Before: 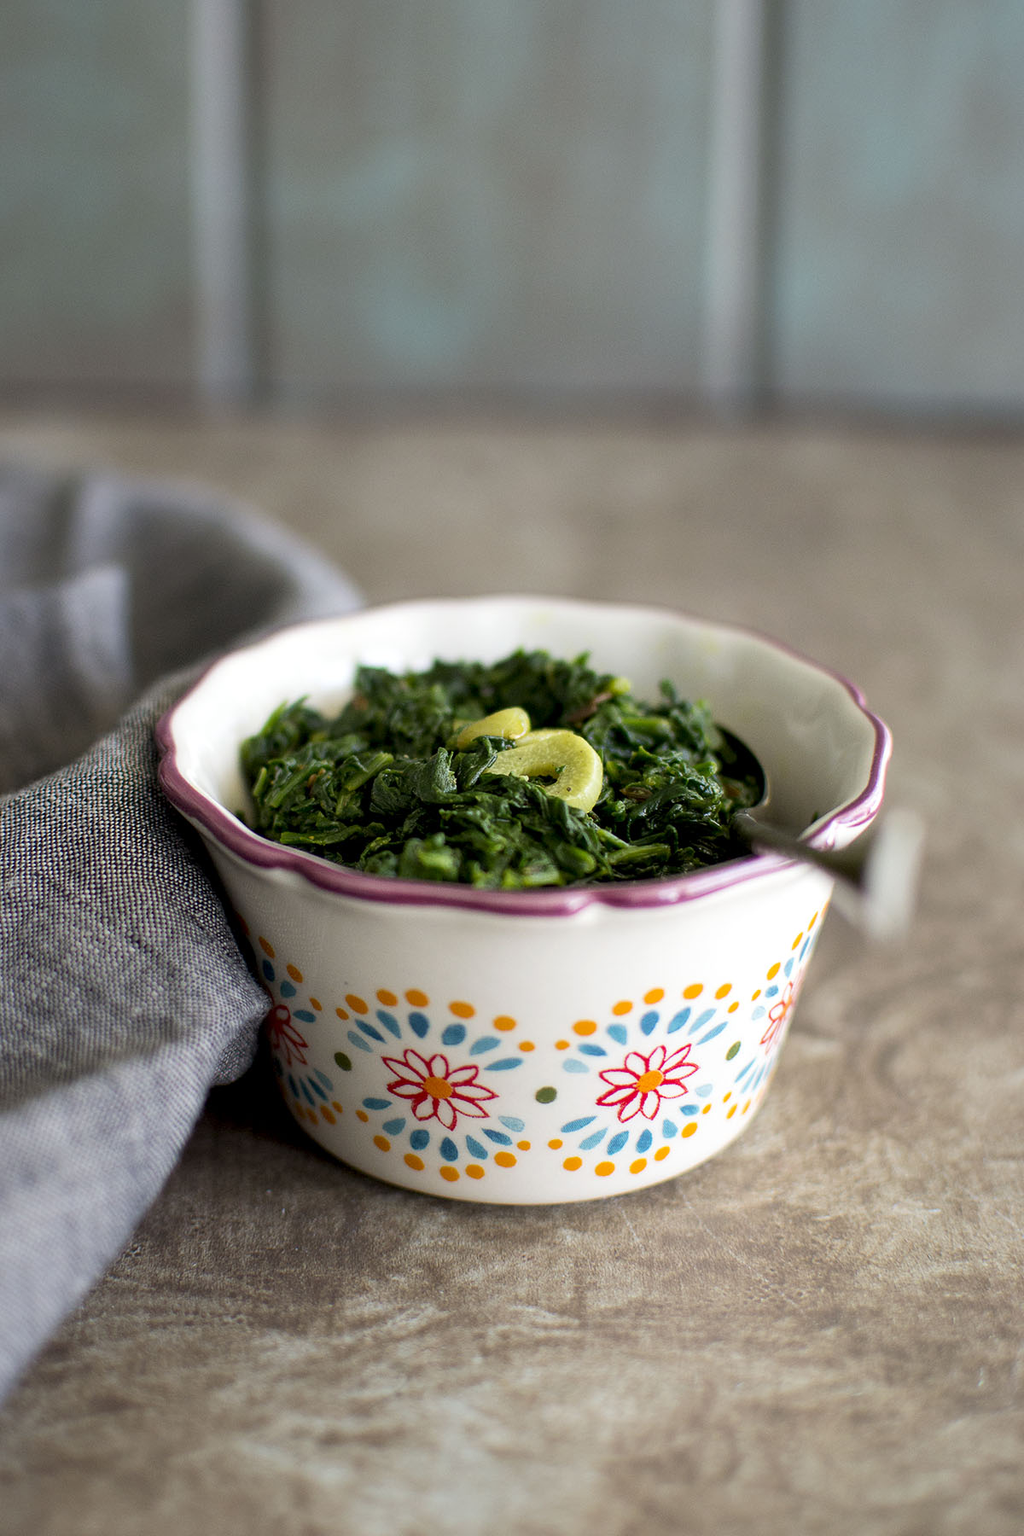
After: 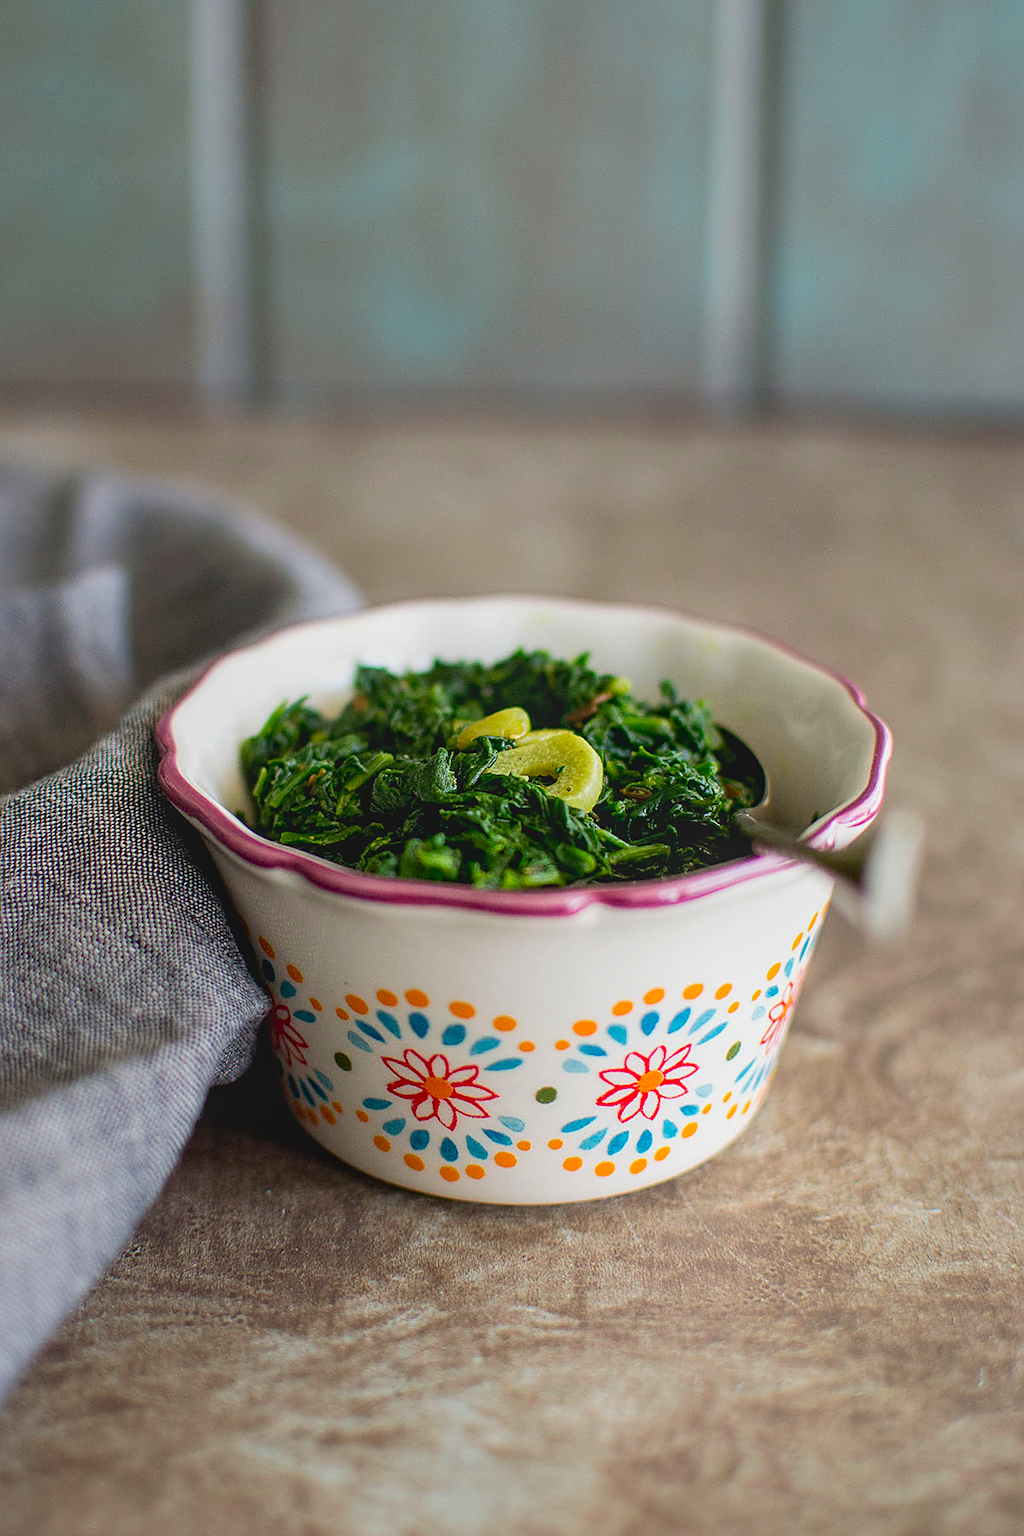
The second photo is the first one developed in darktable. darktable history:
local contrast: on, module defaults
sharpen: on, module defaults
contrast brightness saturation: contrast -0.187, saturation 0.186
